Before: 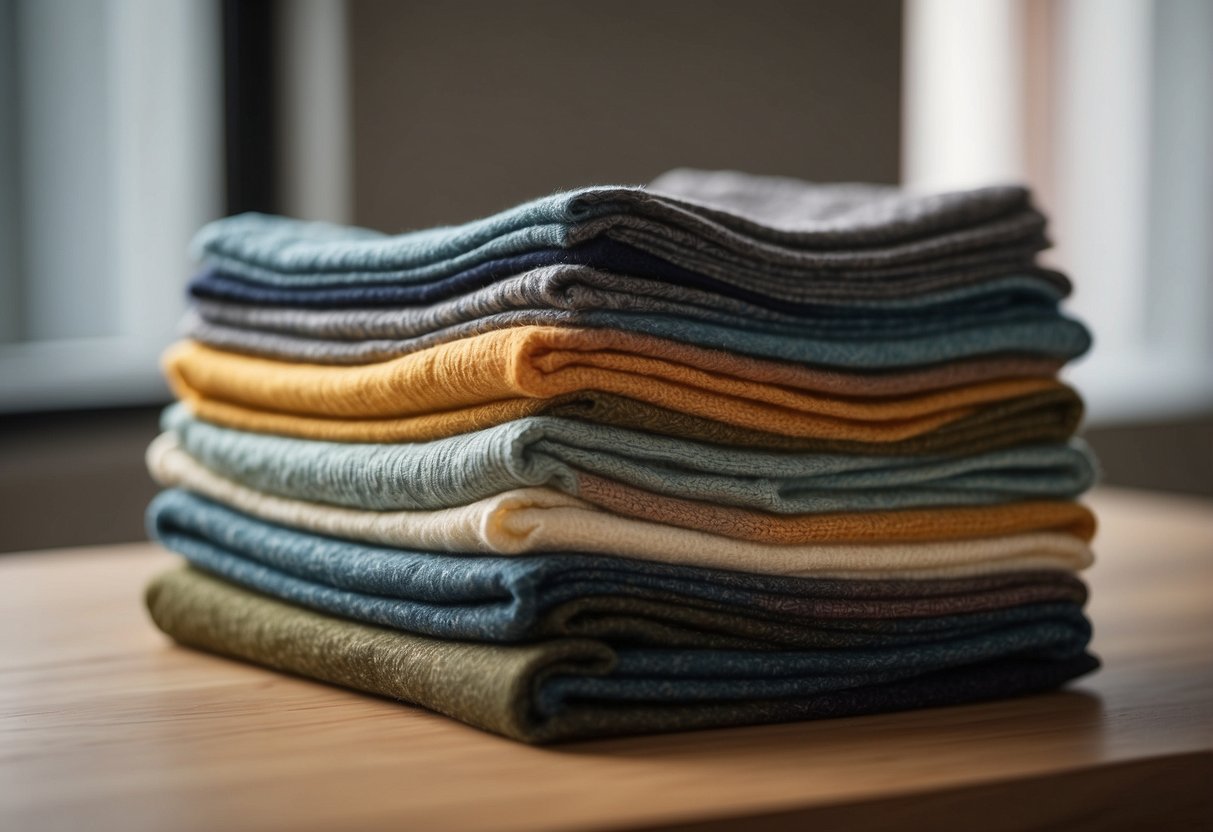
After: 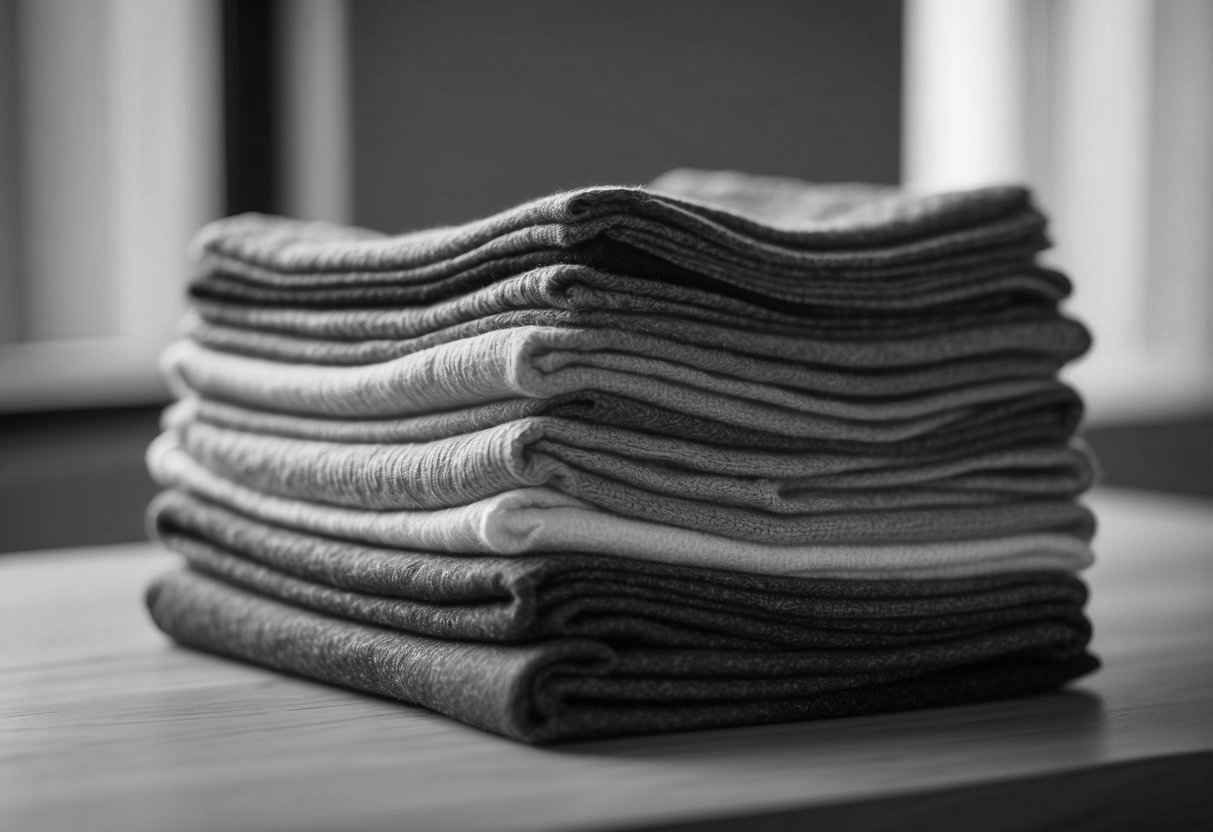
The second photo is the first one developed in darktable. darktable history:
velvia: strength 74%
monochrome: on, module defaults
